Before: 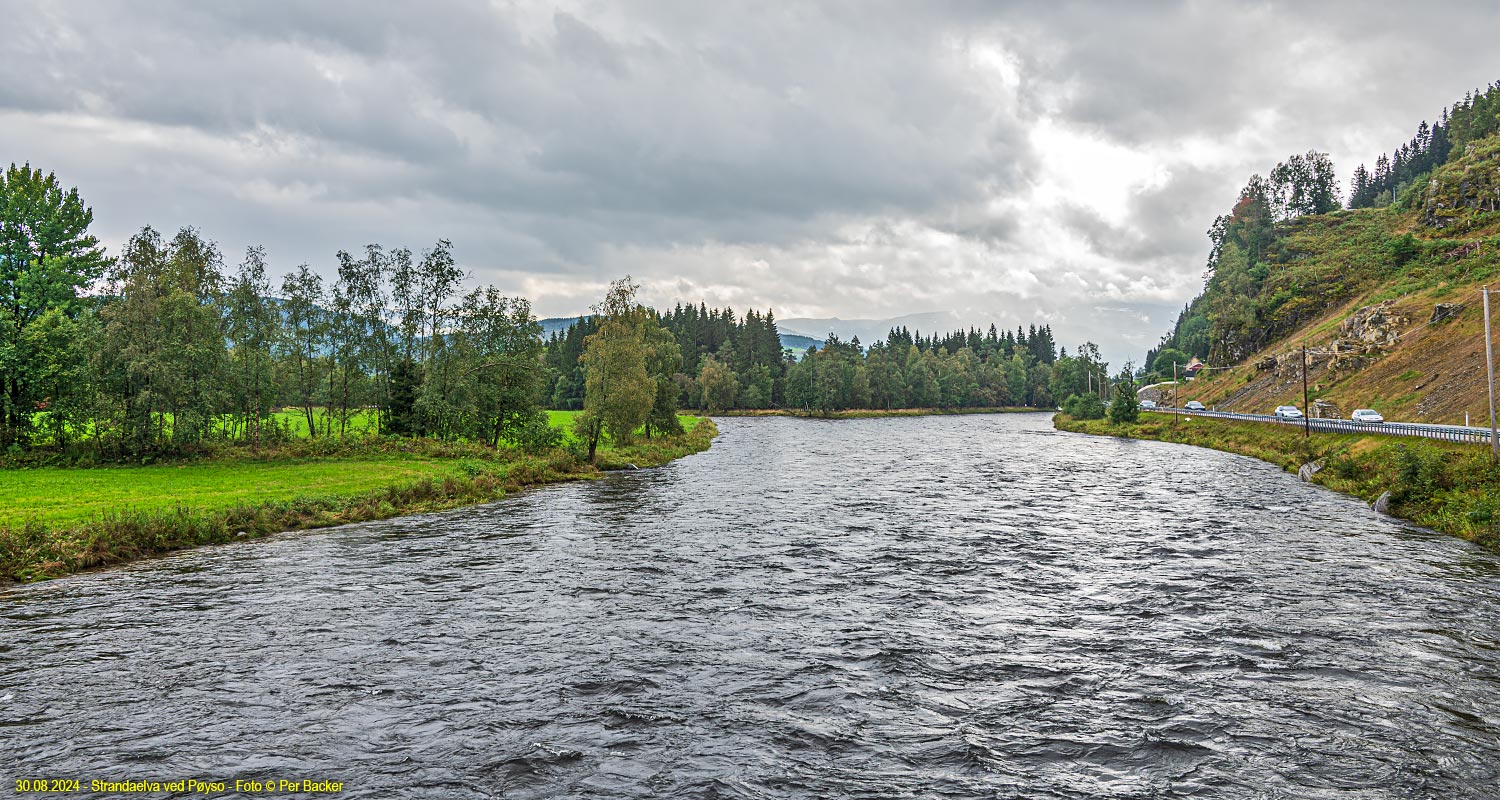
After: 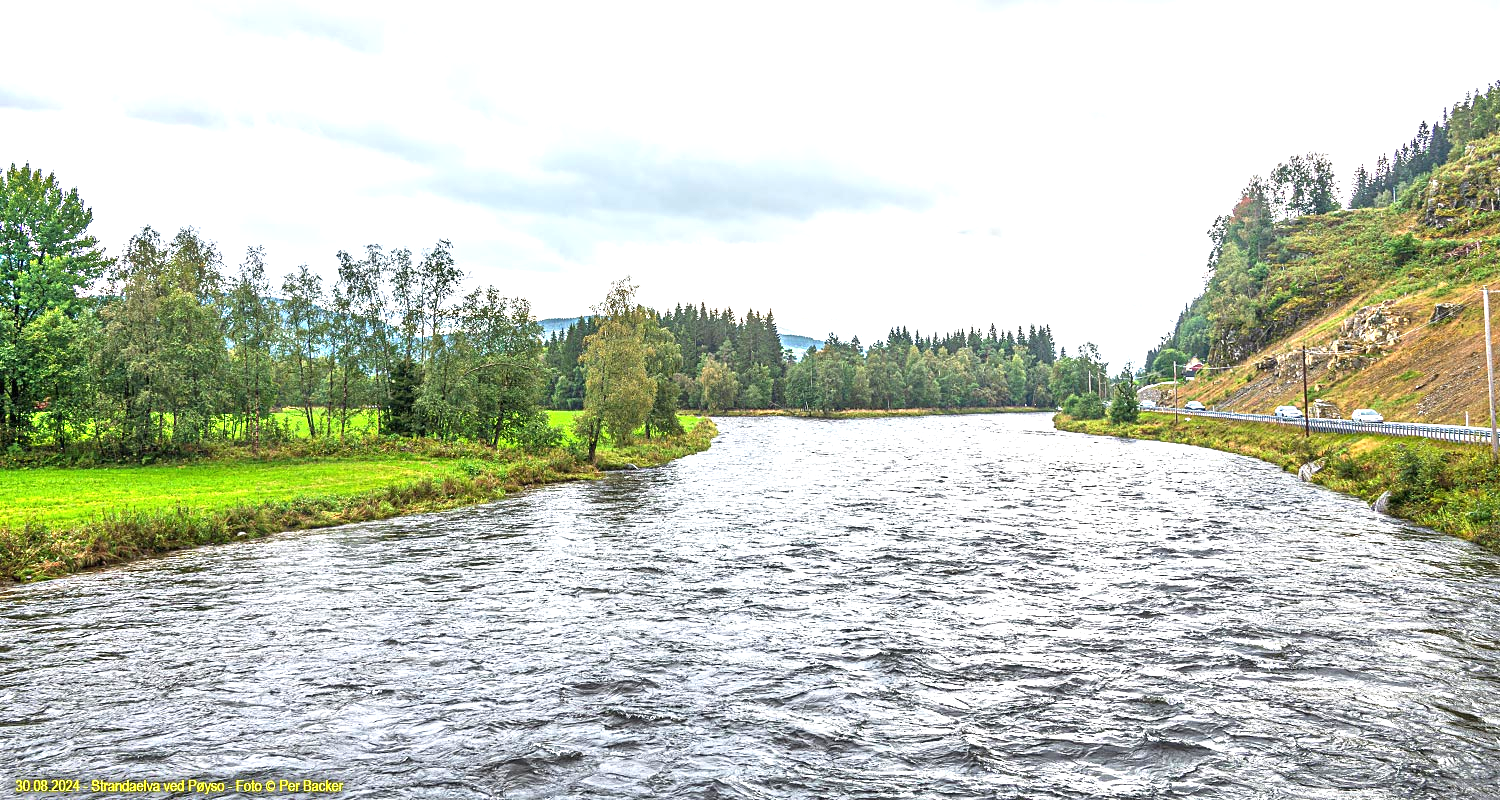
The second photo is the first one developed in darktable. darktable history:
exposure: black level correction 0, exposure 1.2 EV, compensate highlight preservation false
color calibration: illuminant same as pipeline (D50), adaptation XYZ, x 0.346, y 0.358, temperature 5009.44 K
